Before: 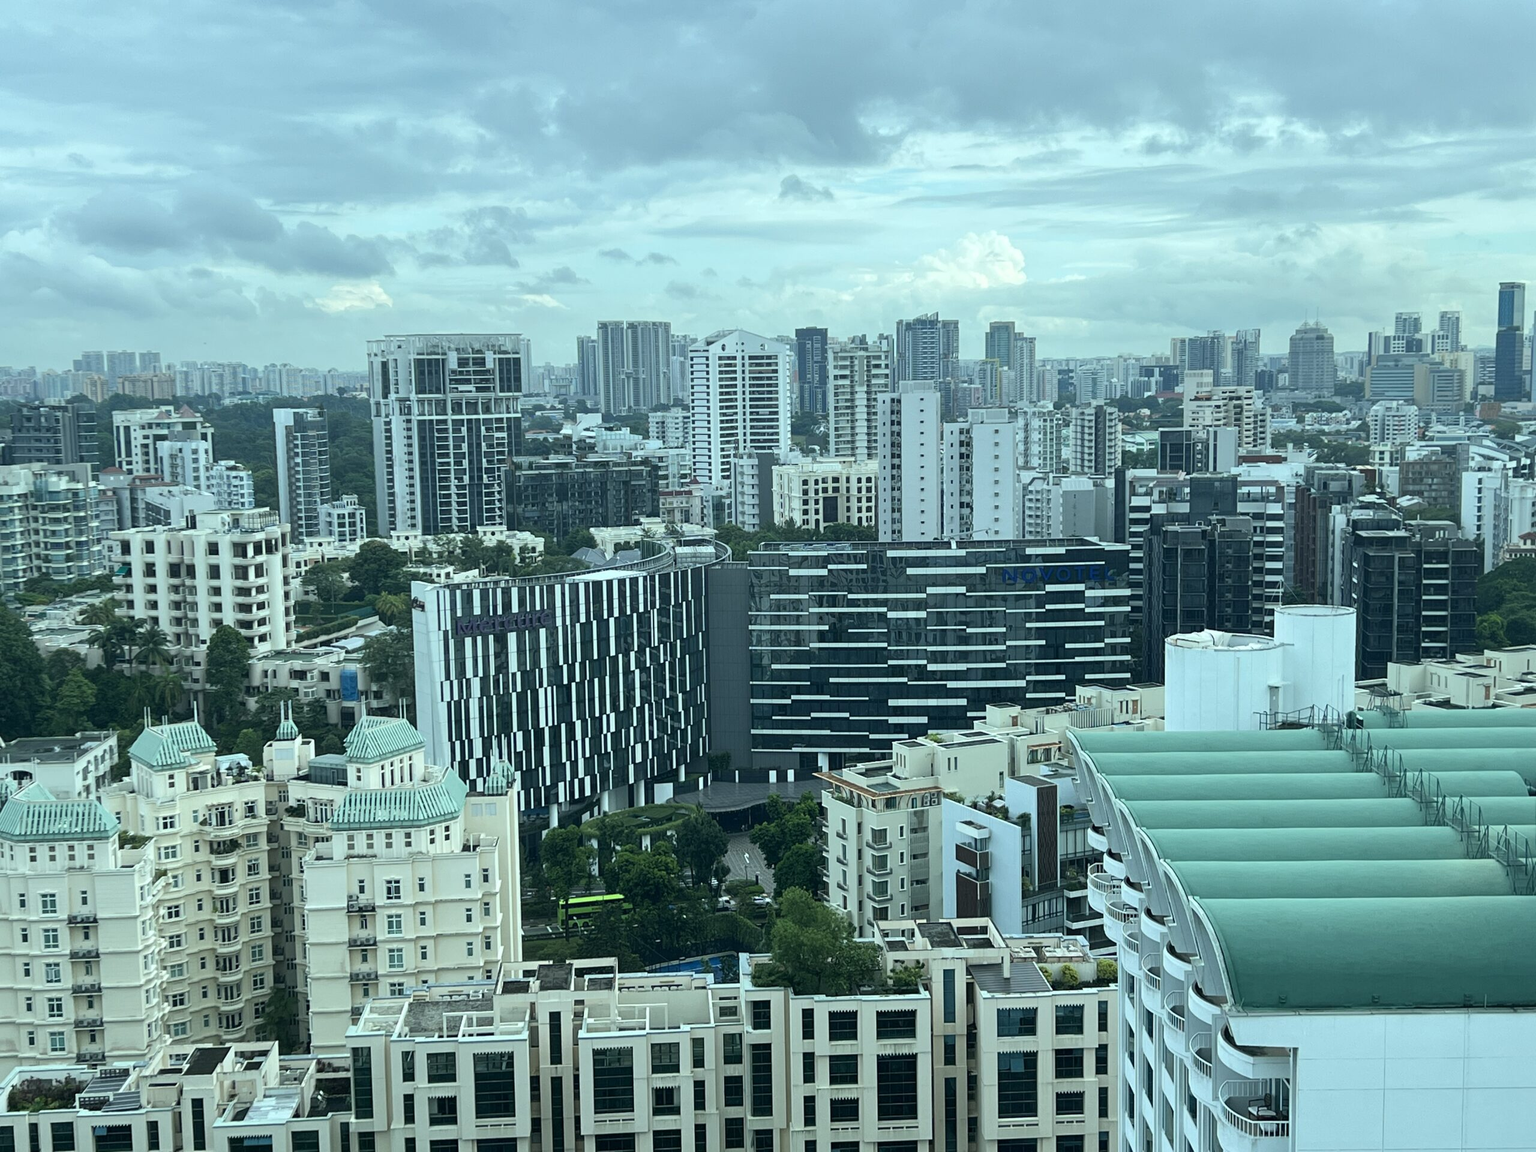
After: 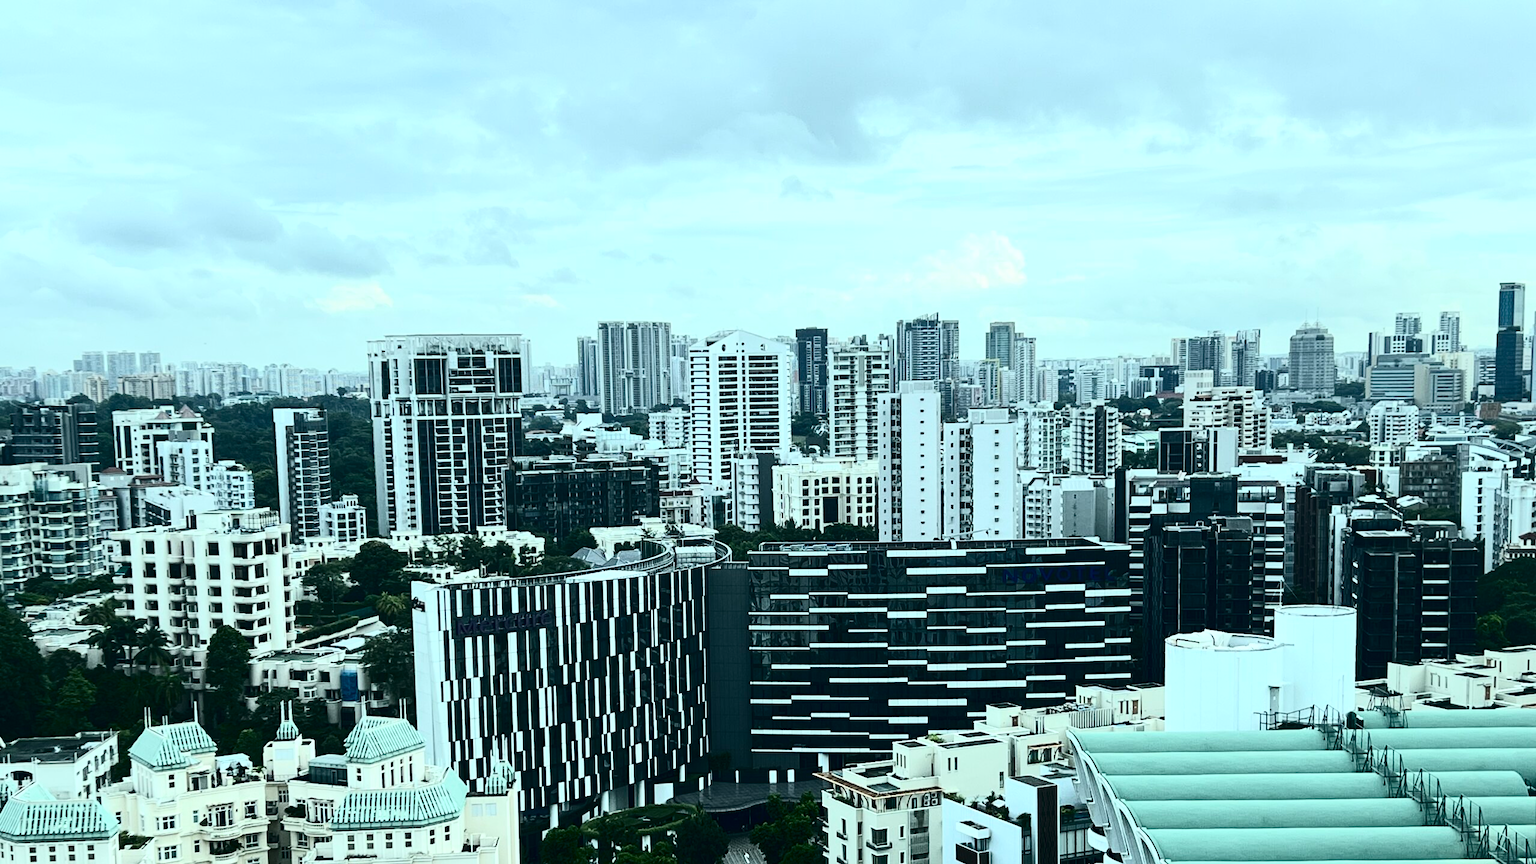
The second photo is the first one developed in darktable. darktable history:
crop: bottom 24.988%
contrast brightness saturation: contrast 0.5, saturation -0.1
